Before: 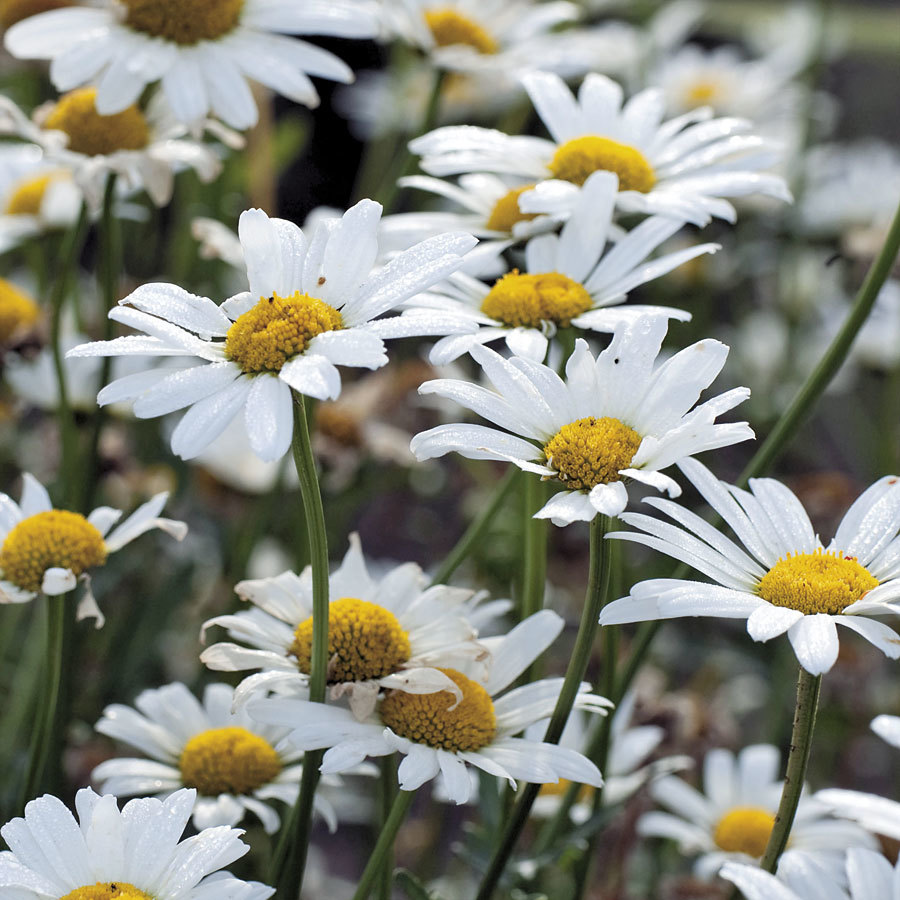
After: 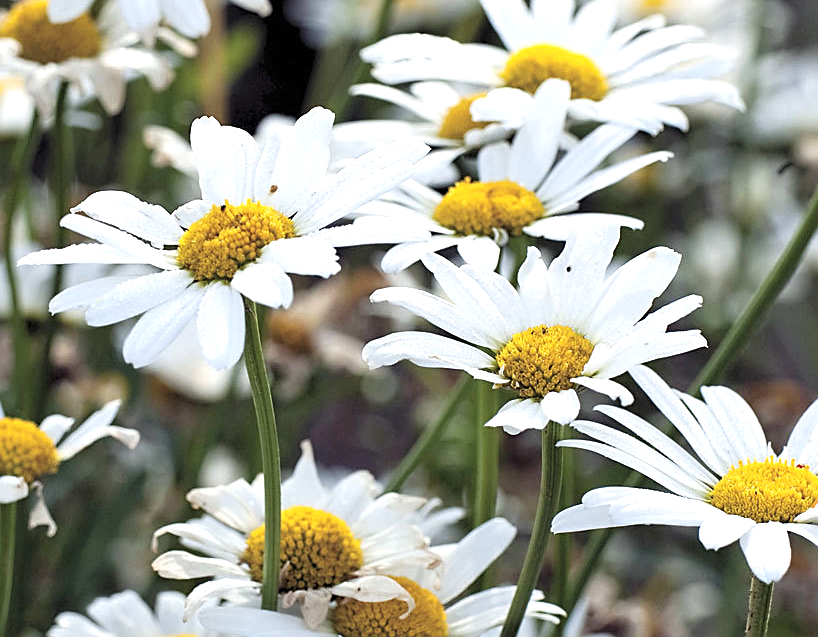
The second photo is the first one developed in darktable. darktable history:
sharpen: on, module defaults
exposure: black level correction 0, exposure 0.499 EV, compensate exposure bias true, compensate highlight preservation false
crop: left 5.362%, top 10.237%, right 3.727%, bottom 18.954%
